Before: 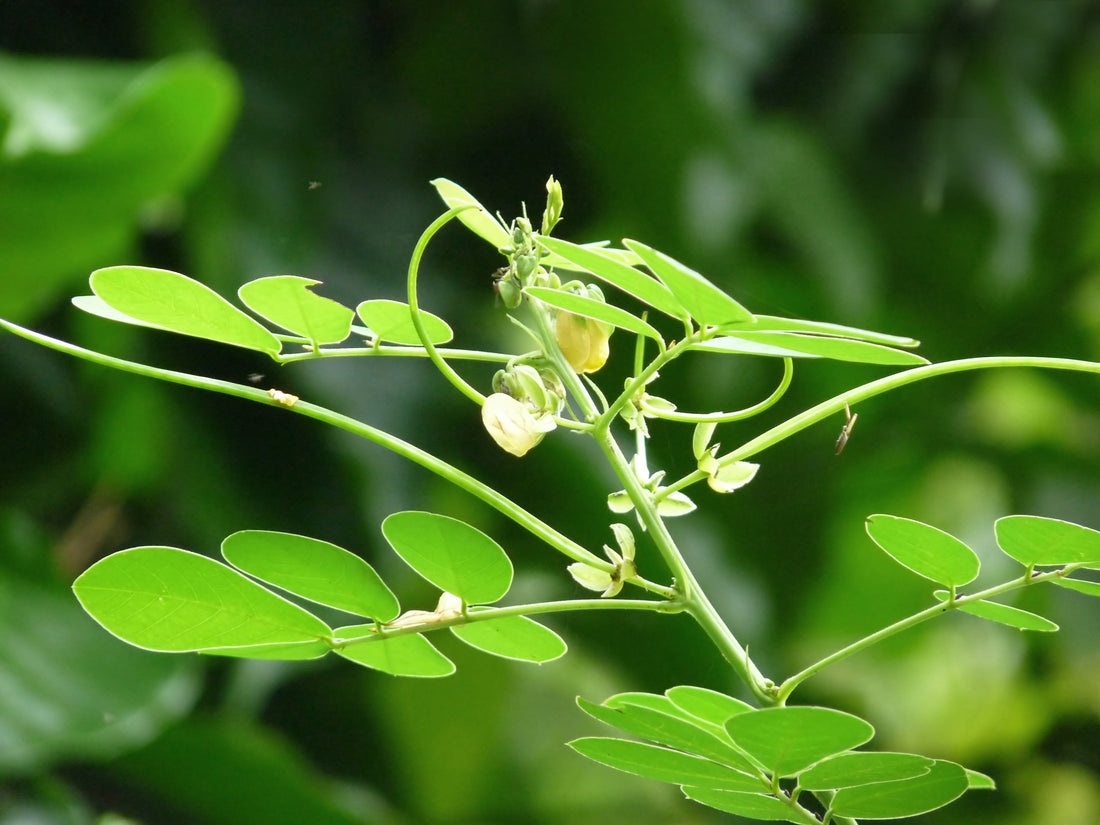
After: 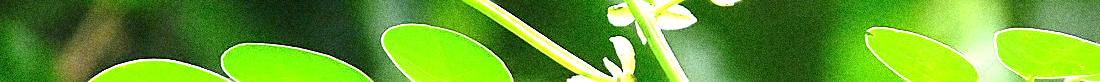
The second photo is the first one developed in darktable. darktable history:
grain: coarseness 14.49 ISO, strength 48.04%, mid-tones bias 35%
exposure: black level correction 0, exposure 1.3 EV, compensate highlight preservation false
color balance: gamma [0.9, 0.988, 0.975, 1.025], gain [1.05, 1, 1, 1]
crop and rotate: top 59.084%, bottom 30.916%
sharpen: radius 1.4, amount 1.25, threshold 0.7
